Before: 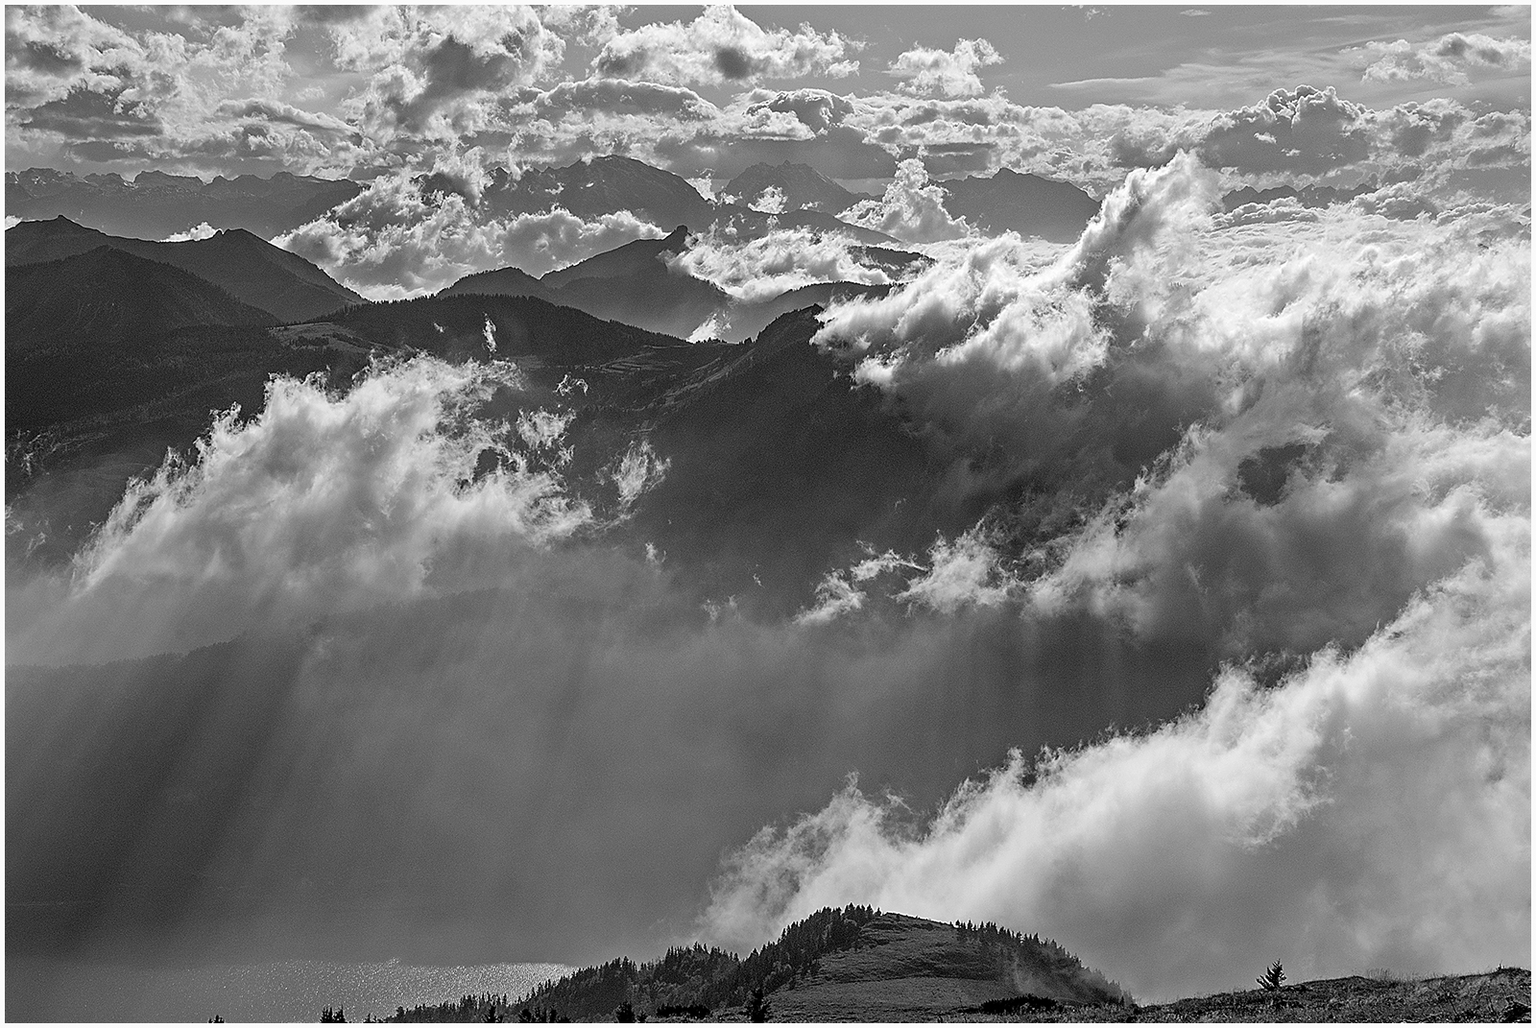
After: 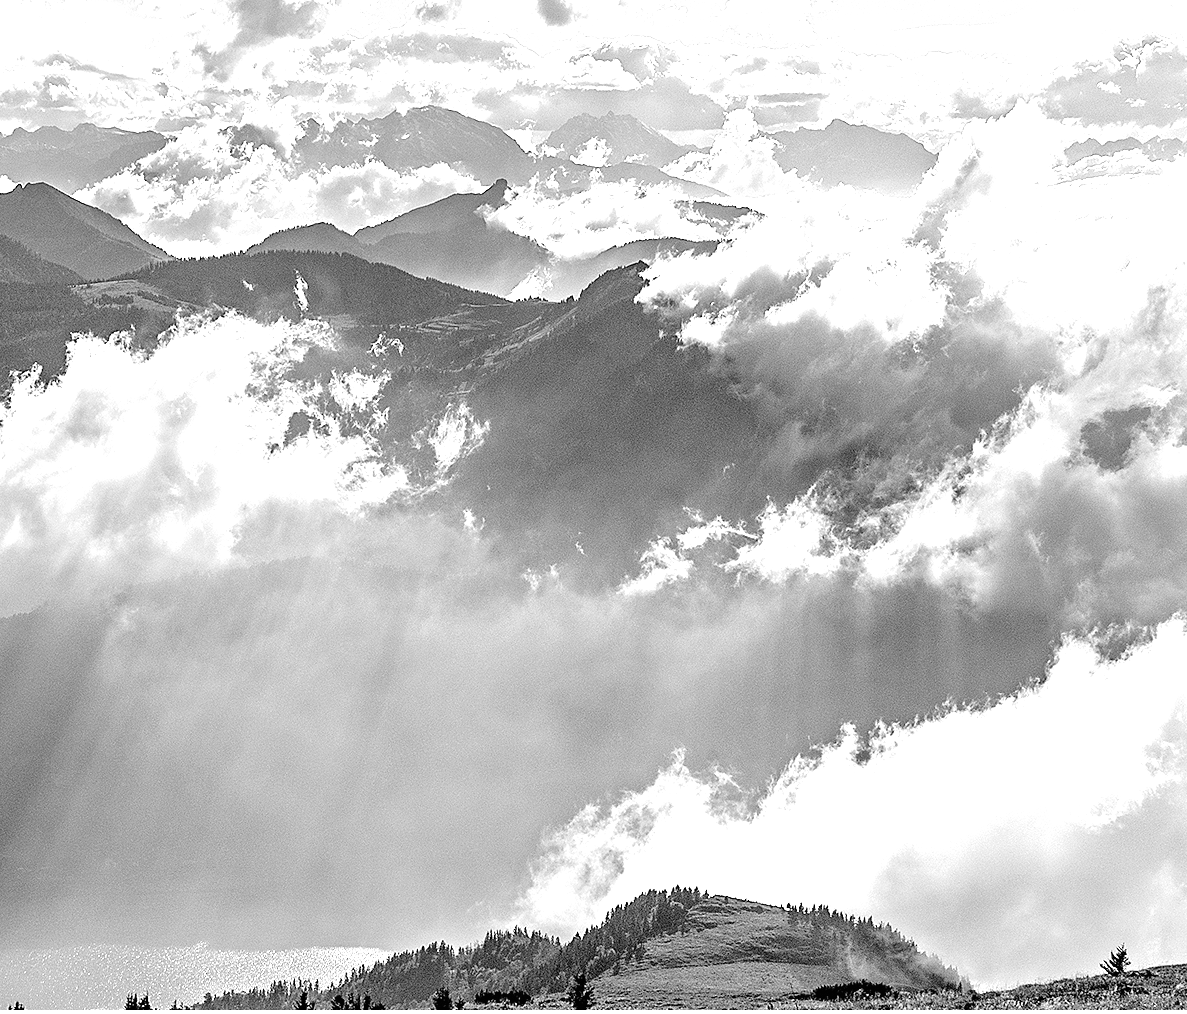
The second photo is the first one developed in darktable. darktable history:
exposure: black level correction 0, exposure 0.7 EV, compensate exposure bias true, compensate highlight preservation false
crop and rotate: left 13.15%, top 5.251%, right 12.609%
